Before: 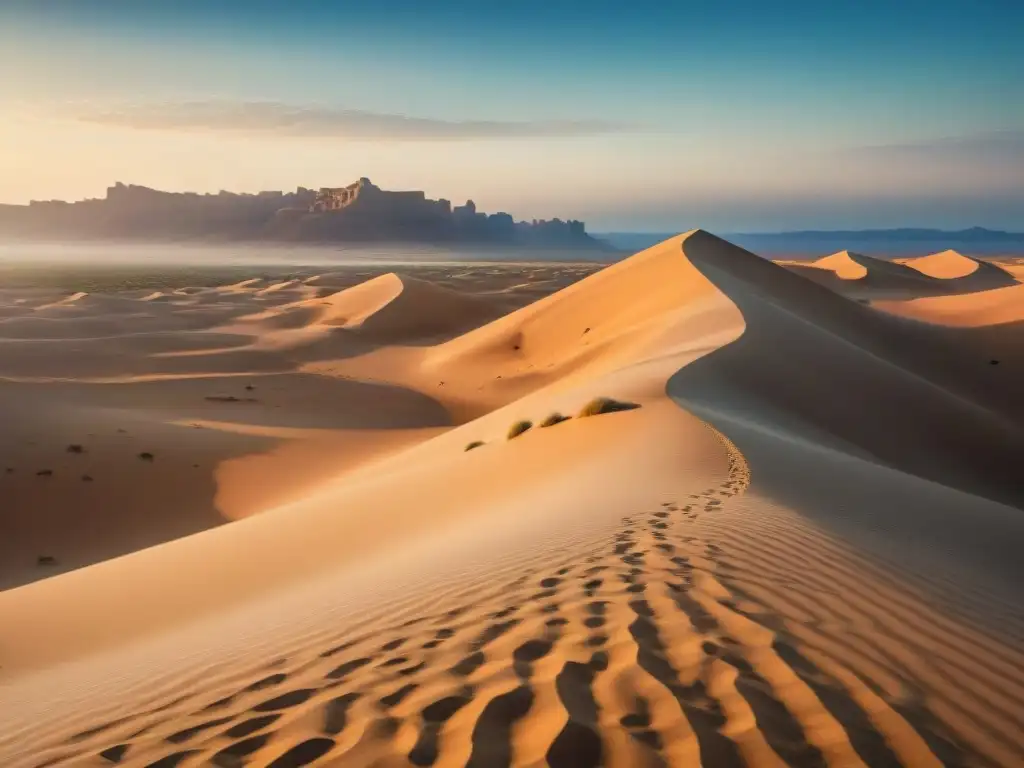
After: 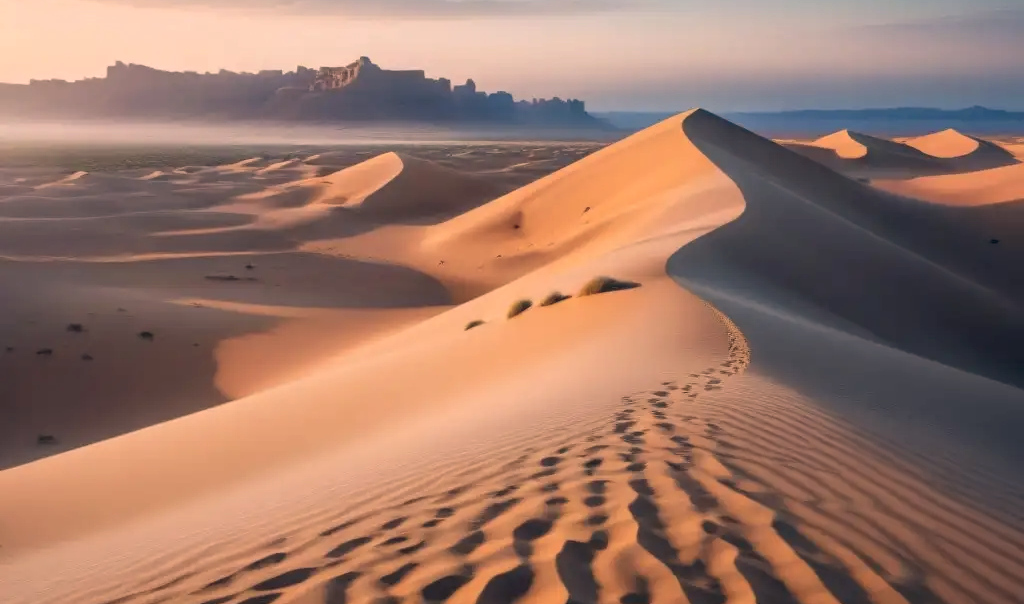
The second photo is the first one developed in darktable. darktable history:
crop and rotate: top 15.774%, bottom 5.506%
color correction: highlights a* 14.46, highlights b* 5.85, shadows a* -5.53, shadows b* -15.24, saturation 0.85
